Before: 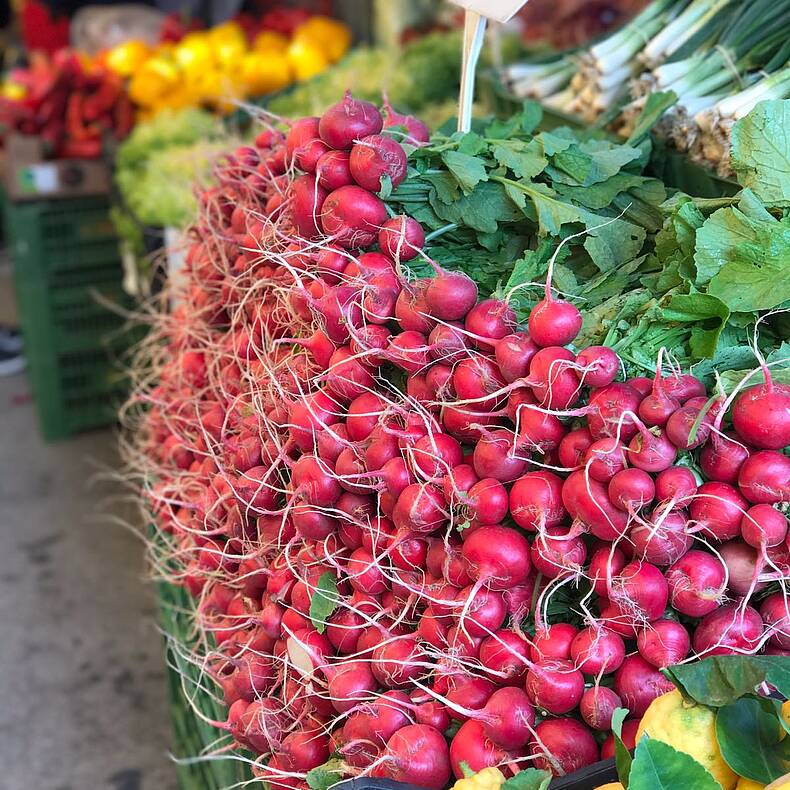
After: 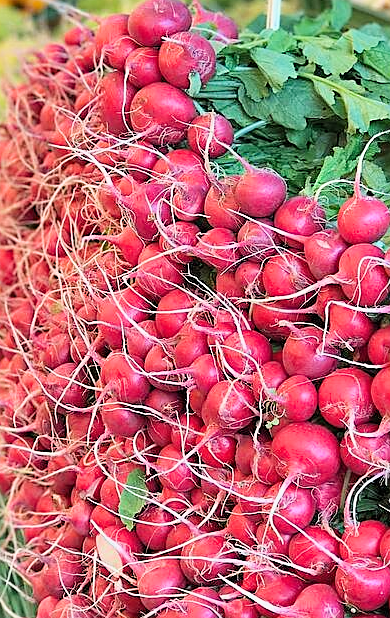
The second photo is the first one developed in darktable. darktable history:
sharpen: on, module defaults
exposure: exposure 0.766 EV, compensate highlight preservation false
tone equalizer: edges refinement/feathering 500, mask exposure compensation -1.57 EV, preserve details no
crop and rotate: angle 0.016°, left 24.239%, top 13.035%, right 26.261%, bottom 8.663%
filmic rgb: black relative exposure -7.96 EV, white relative exposure 4.04 EV, hardness 4.11, color science v6 (2022)
